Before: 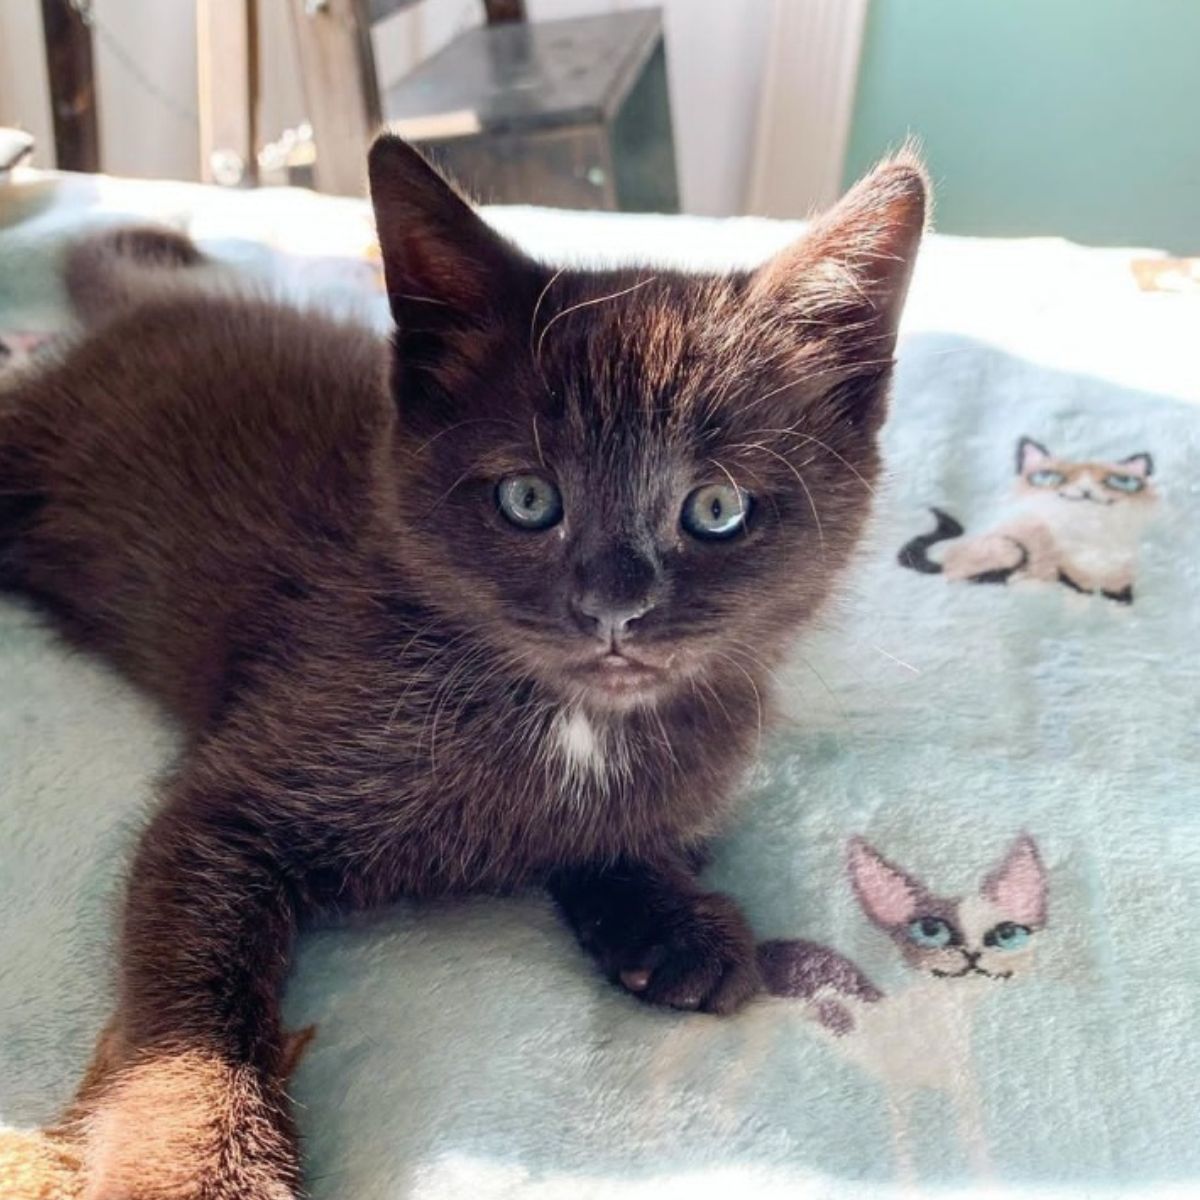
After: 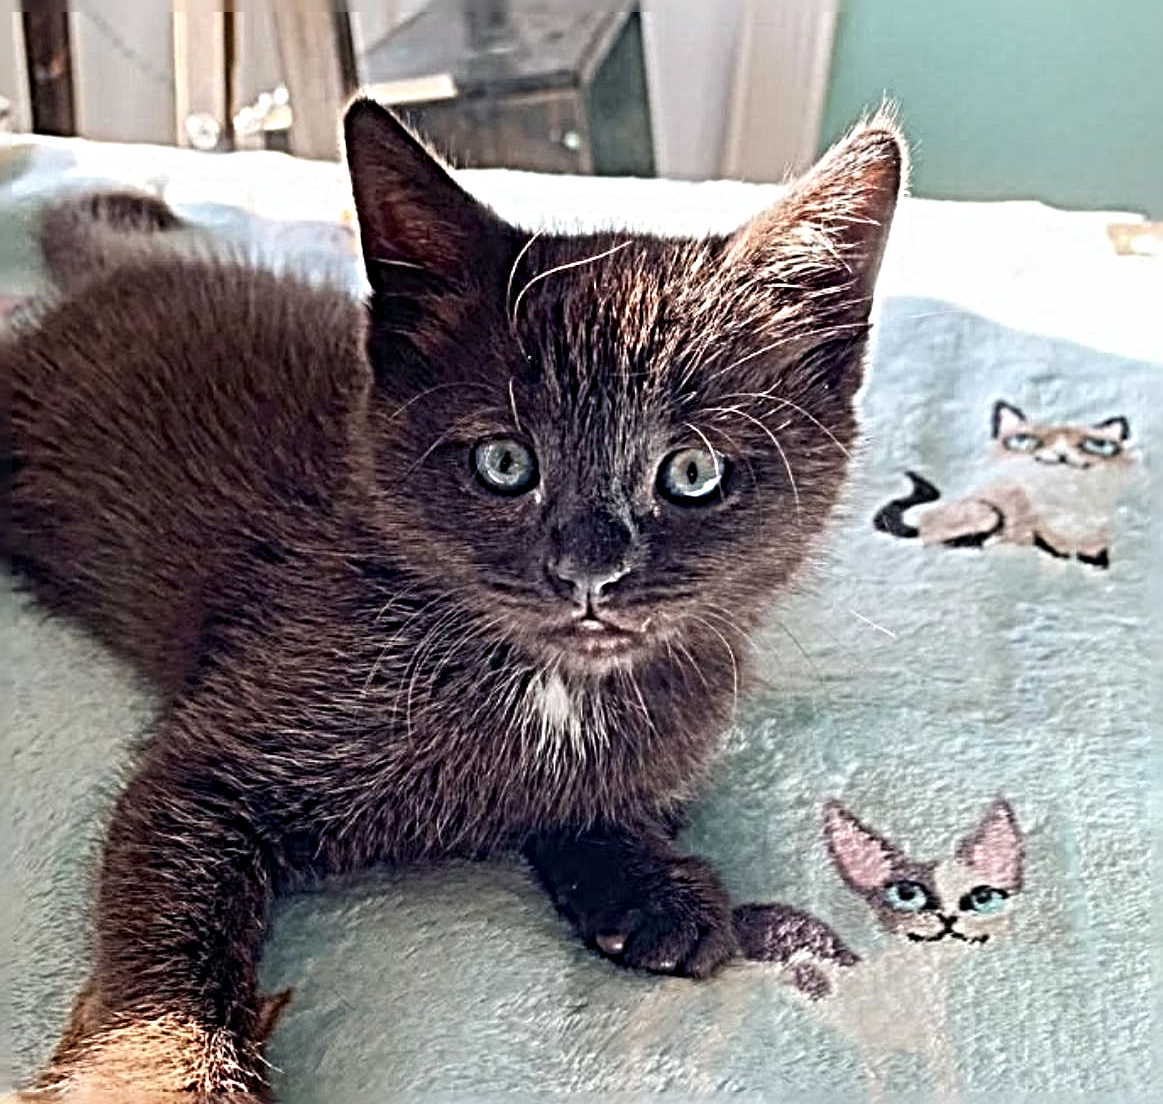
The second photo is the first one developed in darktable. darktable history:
sharpen: radius 6.248, amount 1.793, threshold 0.05
crop: left 2.014%, top 3.026%, right 1.066%, bottom 4.94%
